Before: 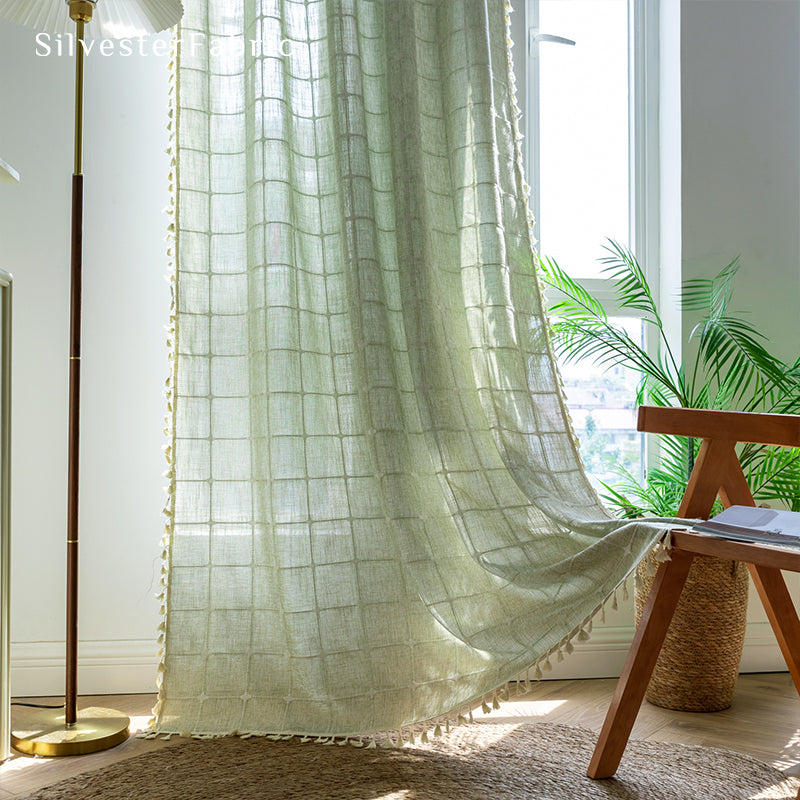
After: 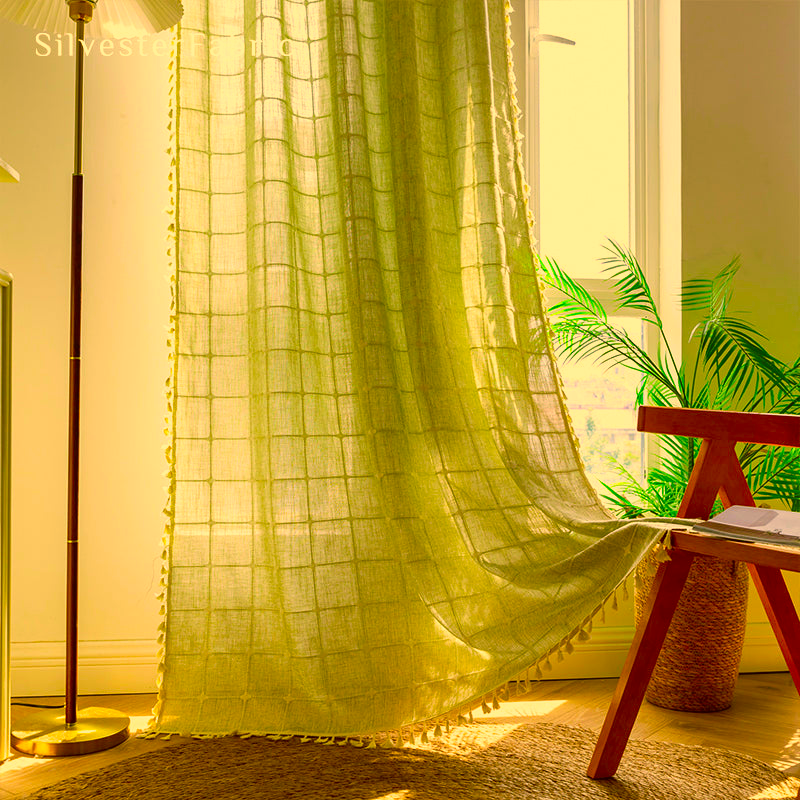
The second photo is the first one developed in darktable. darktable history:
color correction: highlights a* 10.38, highlights b* 30.24, shadows a* 2.64, shadows b* 17.05, saturation 1.75
